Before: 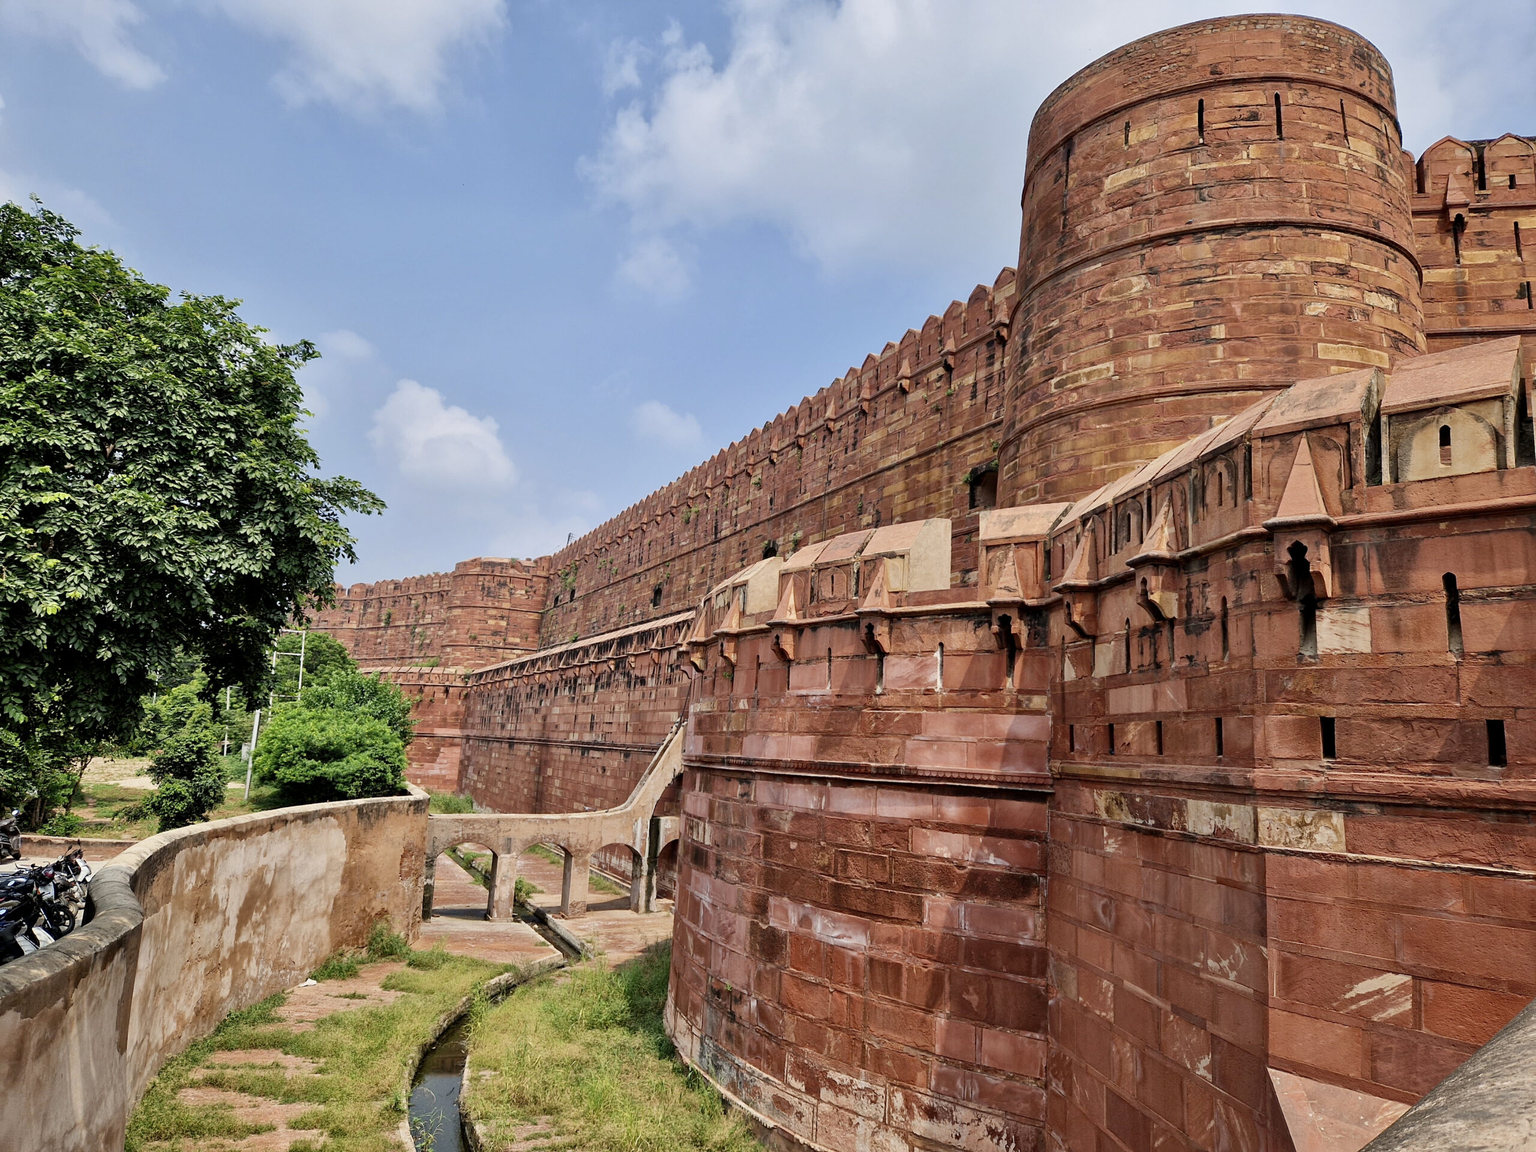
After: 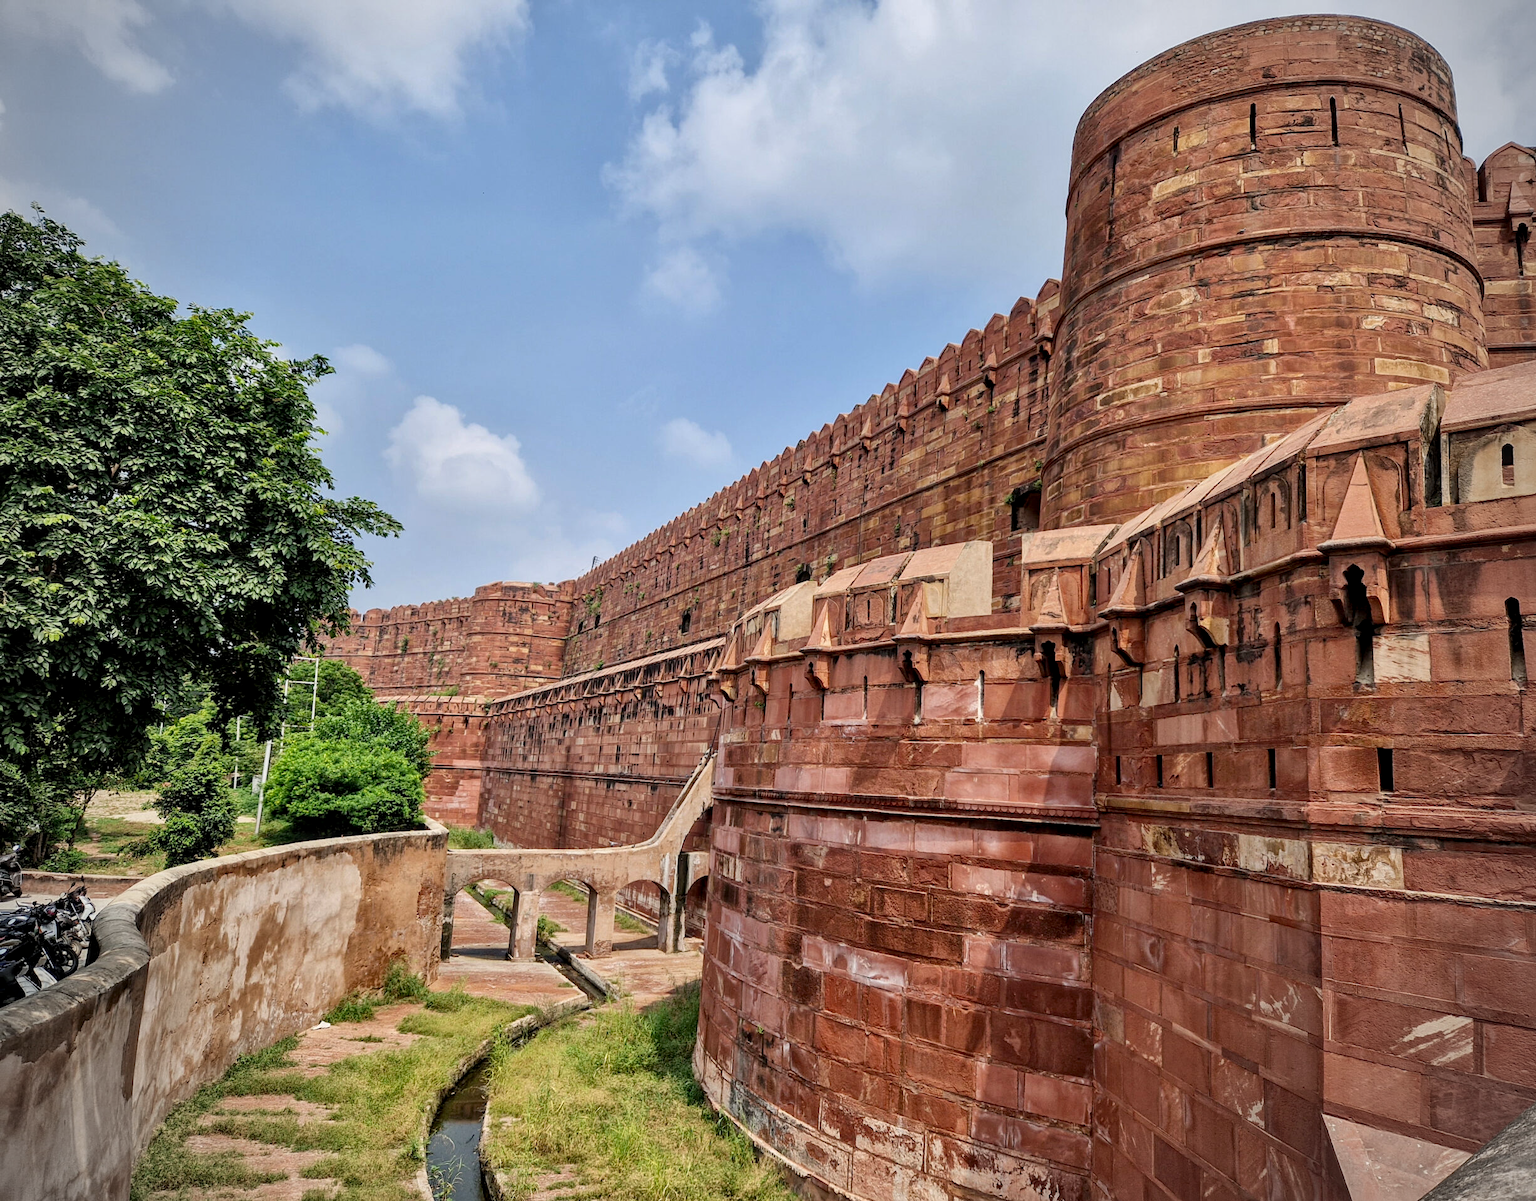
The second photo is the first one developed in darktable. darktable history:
local contrast: on, module defaults
crop: right 4.126%, bottom 0.031%
vignetting: fall-off radius 45%, brightness -0.33
